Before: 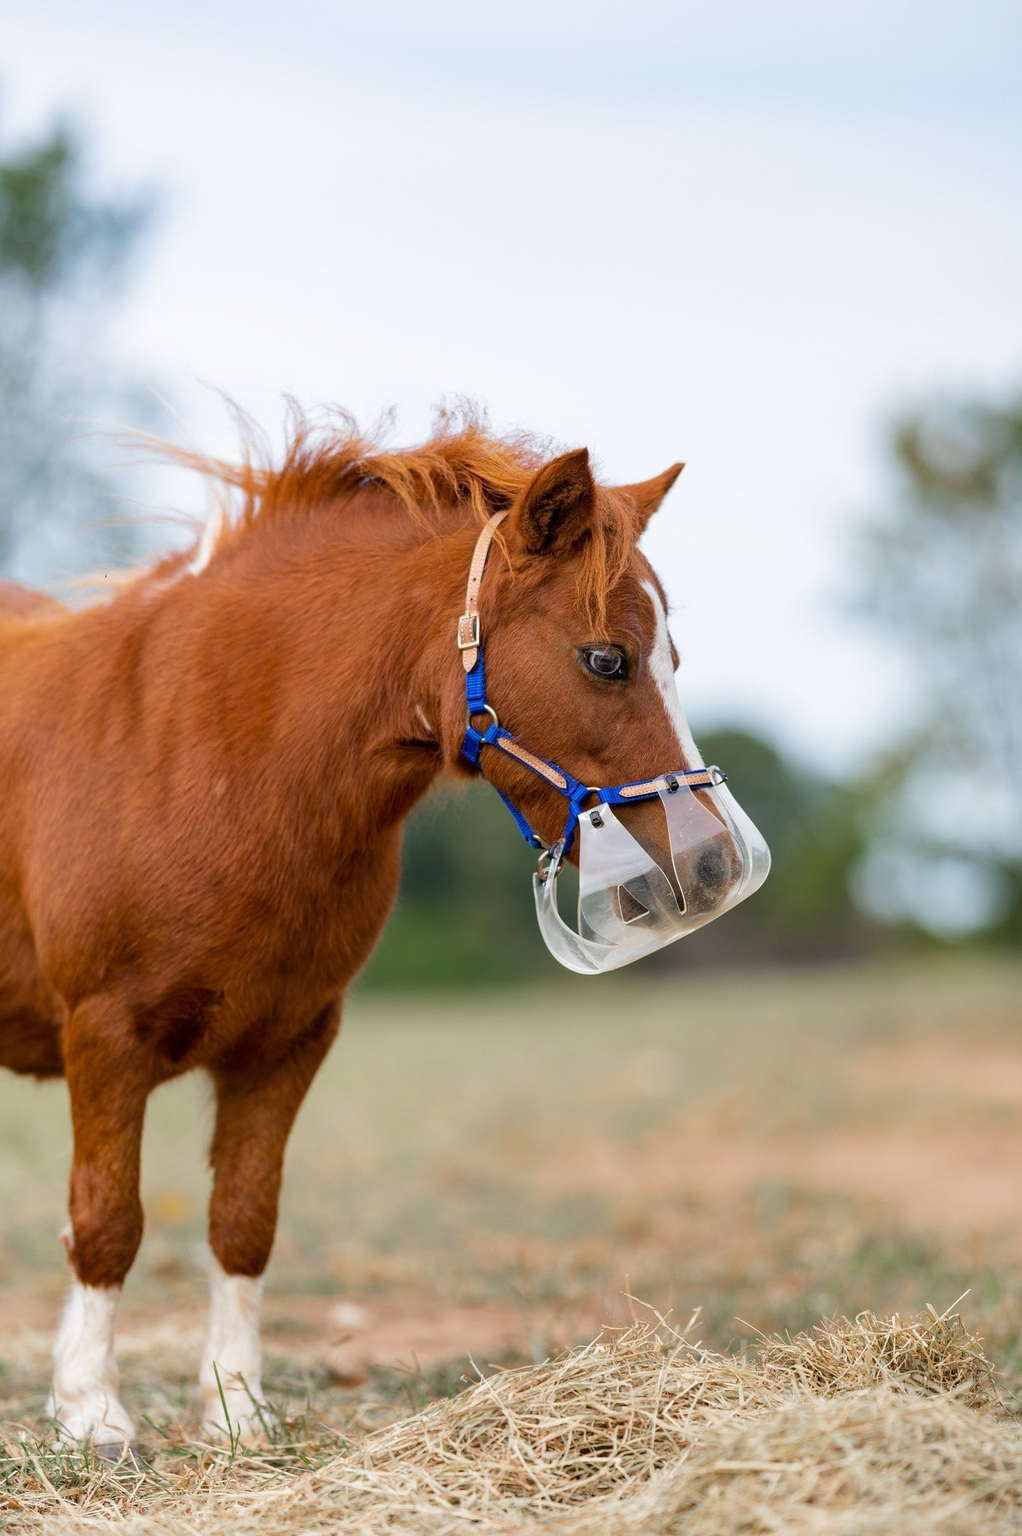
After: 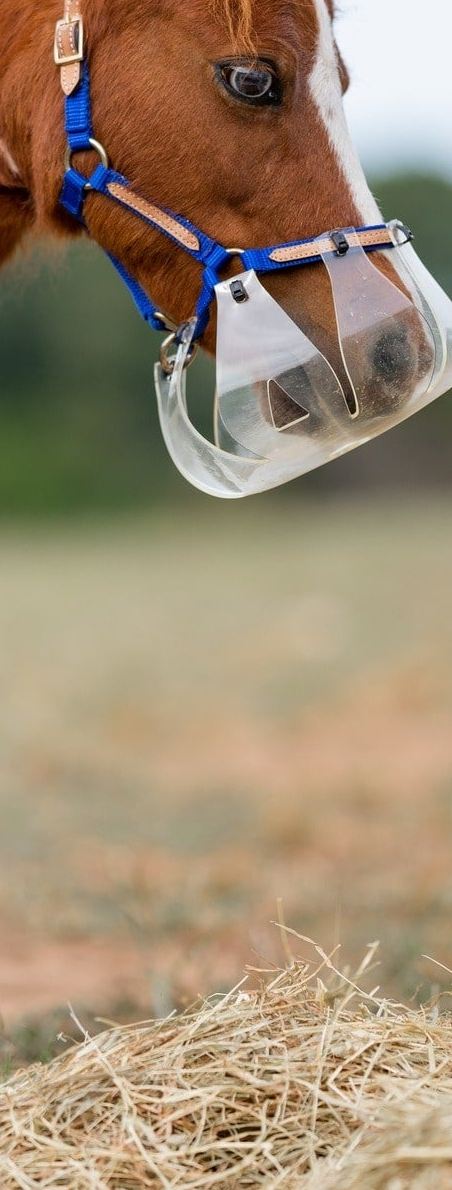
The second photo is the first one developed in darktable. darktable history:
crop: left 40.873%, top 39.126%, right 25.899%, bottom 2.757%
